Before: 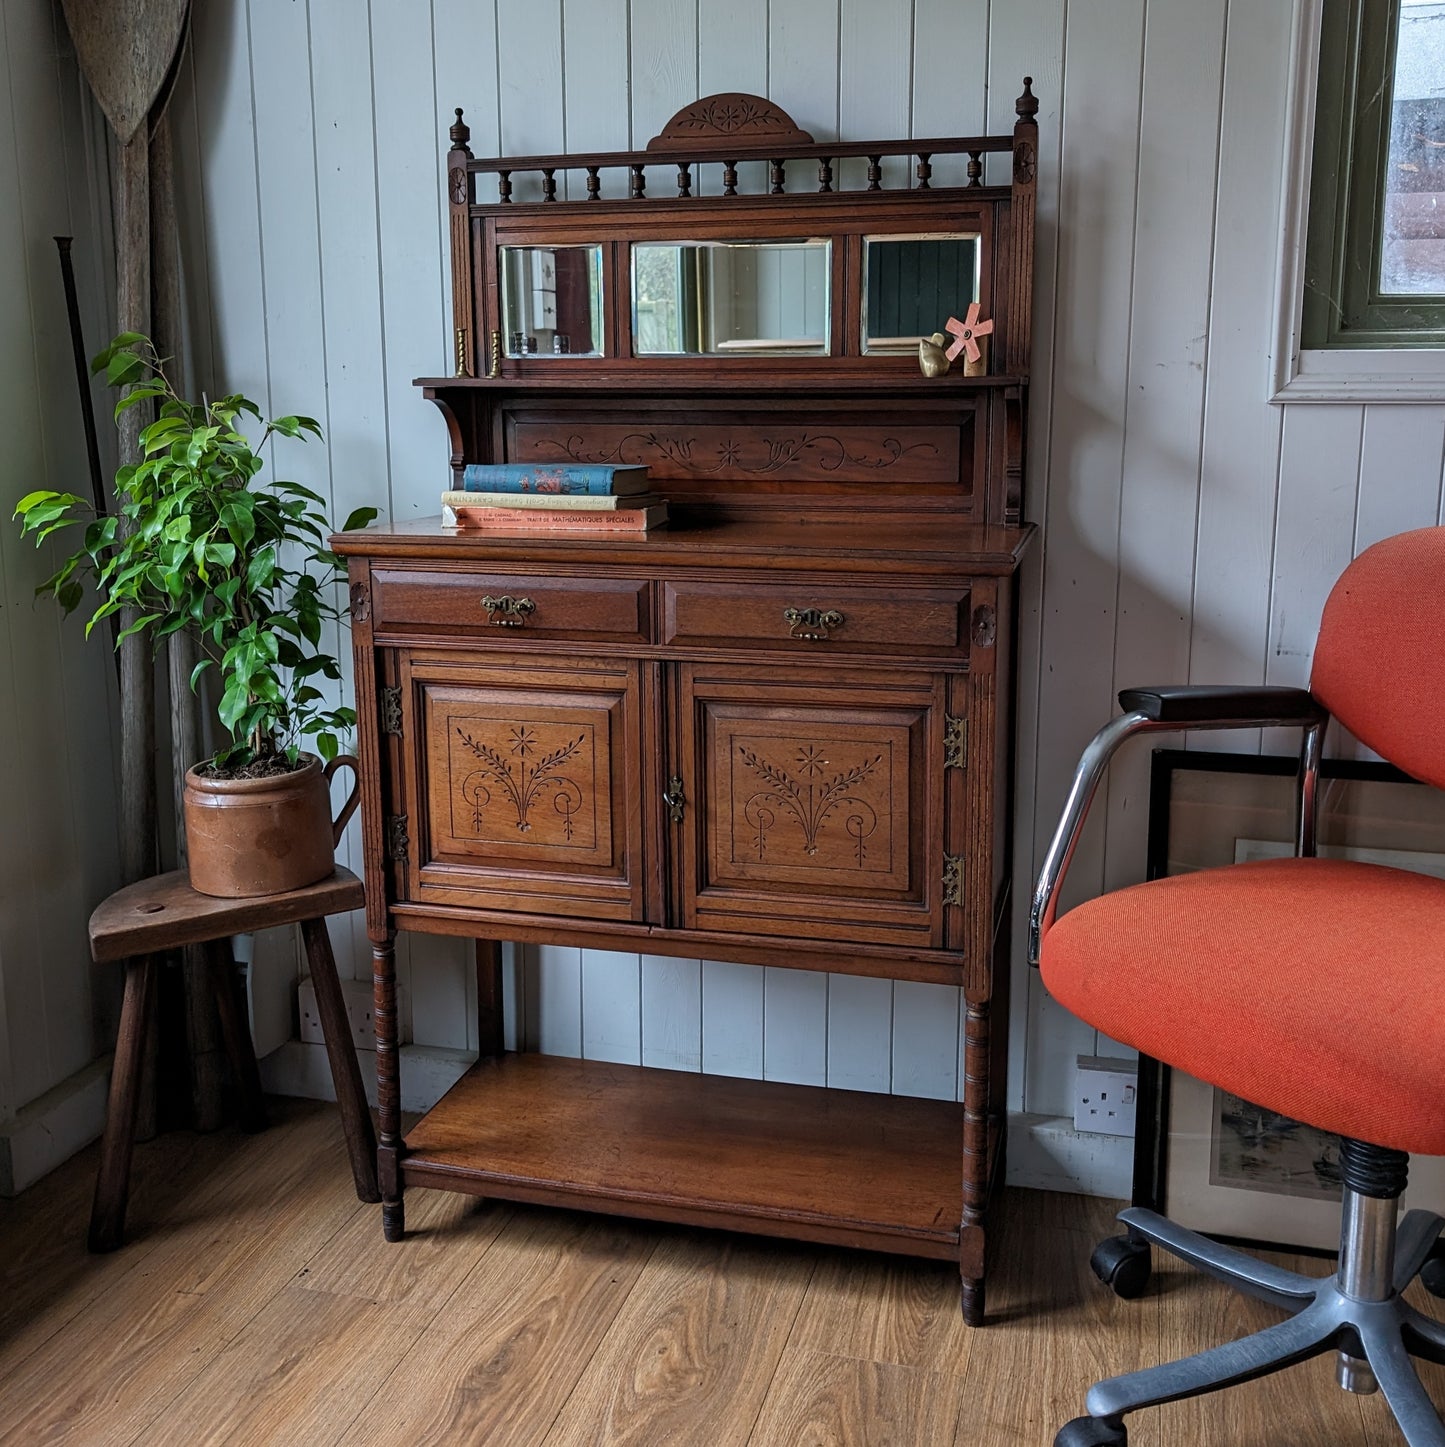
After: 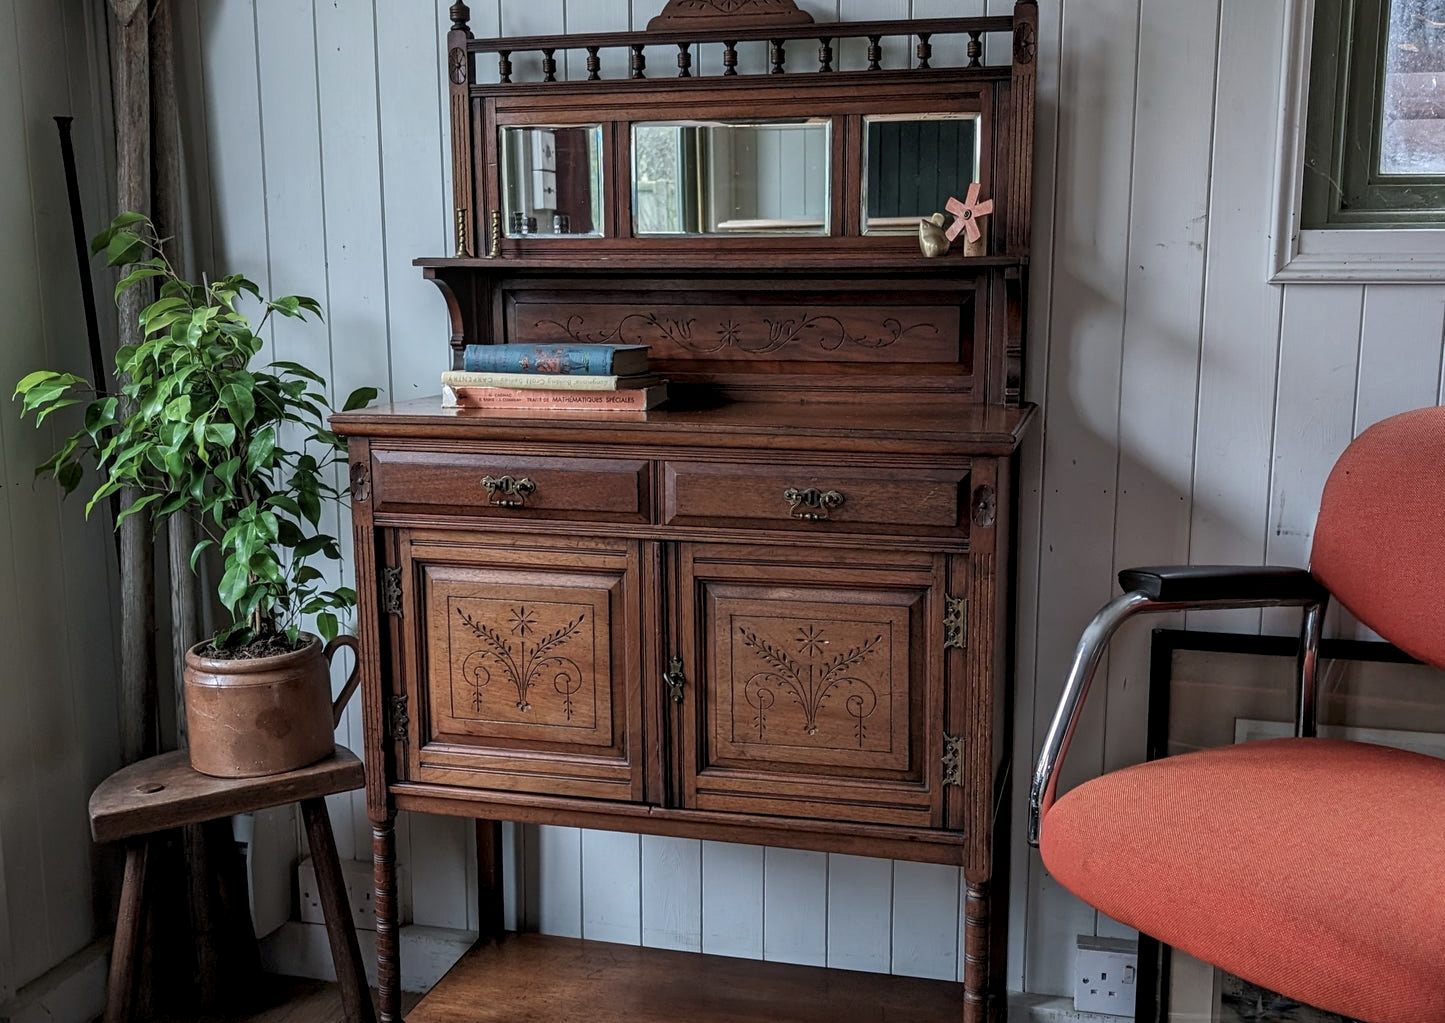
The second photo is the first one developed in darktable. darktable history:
crop and rotate: top 8.293%, bottom 20.996%
color balance: input saturation 80.07%
local contrast: on, module defaults
